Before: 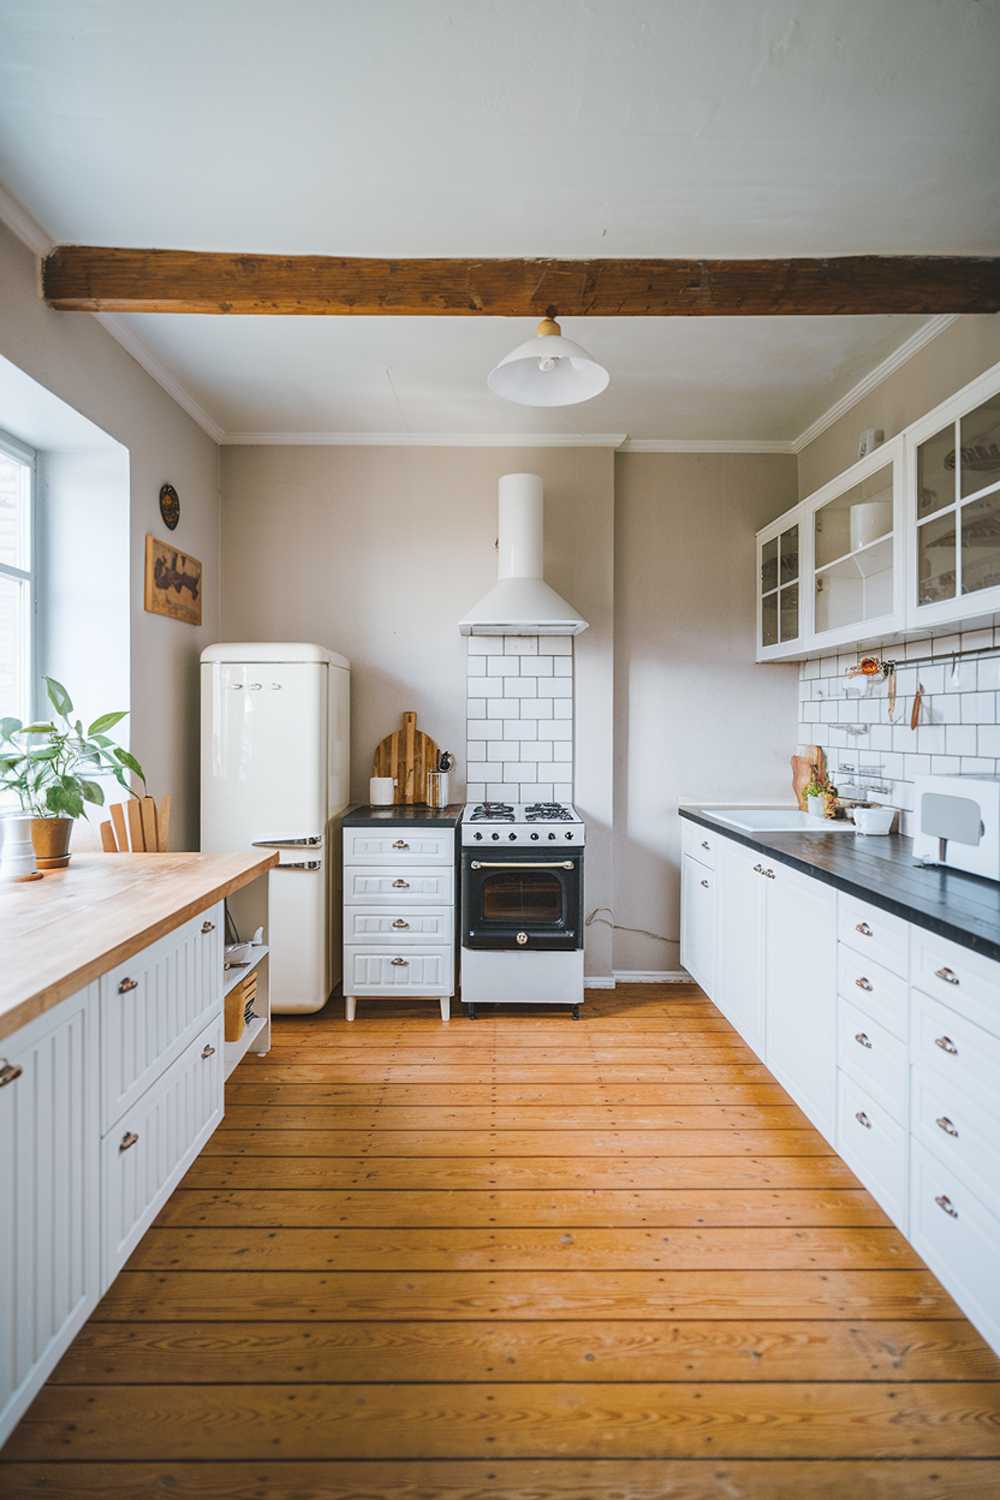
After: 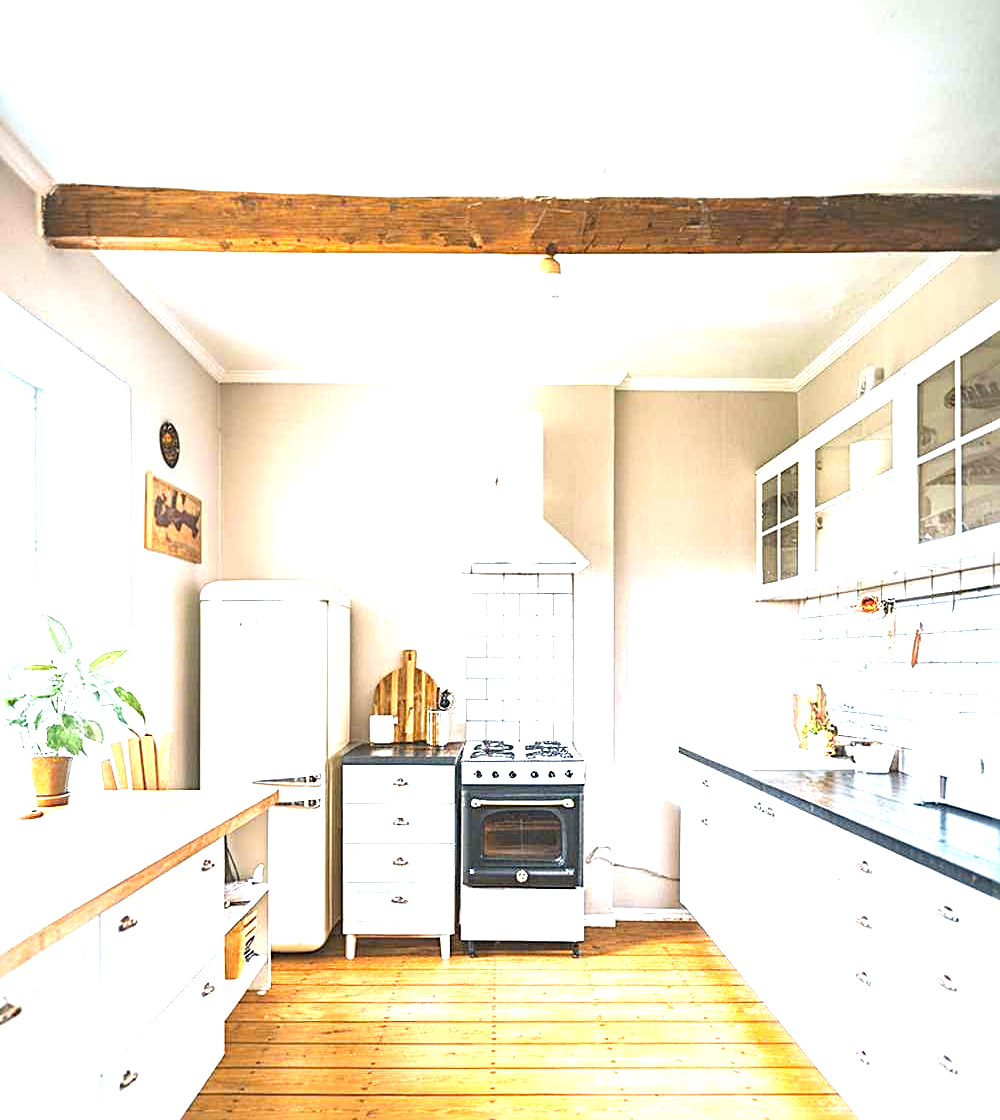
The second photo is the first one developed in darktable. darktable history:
sharpen: radius 3.088
crop: top 4.151%, bottom 21.144%
exposure: black level correction 0.001, exposure 1.861 EV, compensate highlight preservation false
